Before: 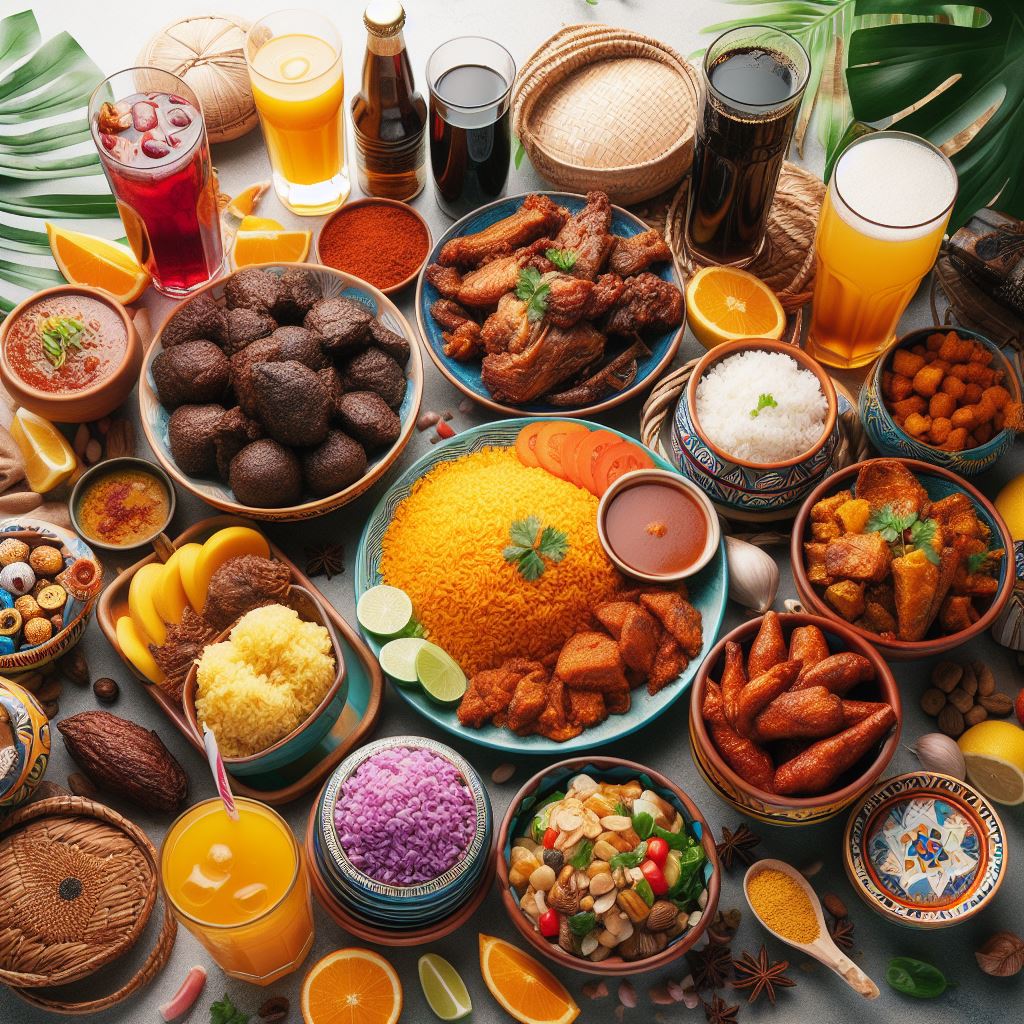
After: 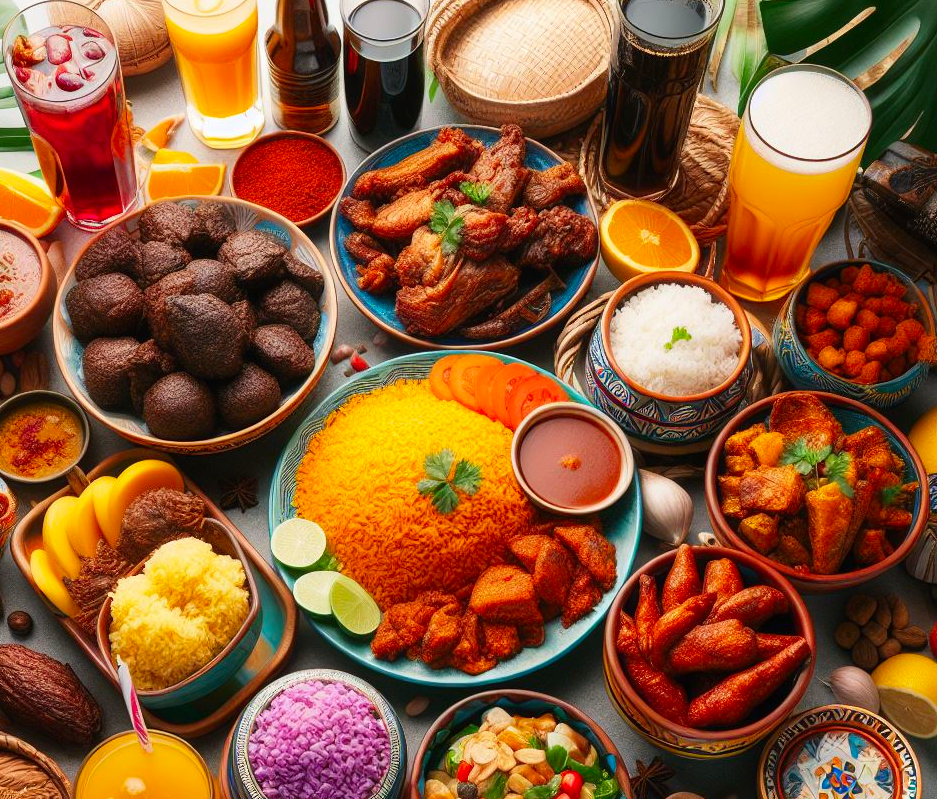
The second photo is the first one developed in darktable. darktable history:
contrast brightness saturation: contrast 0.094, saturation 0.266
crop: left 8.419%, top 6.543%, bottom 15.351%
